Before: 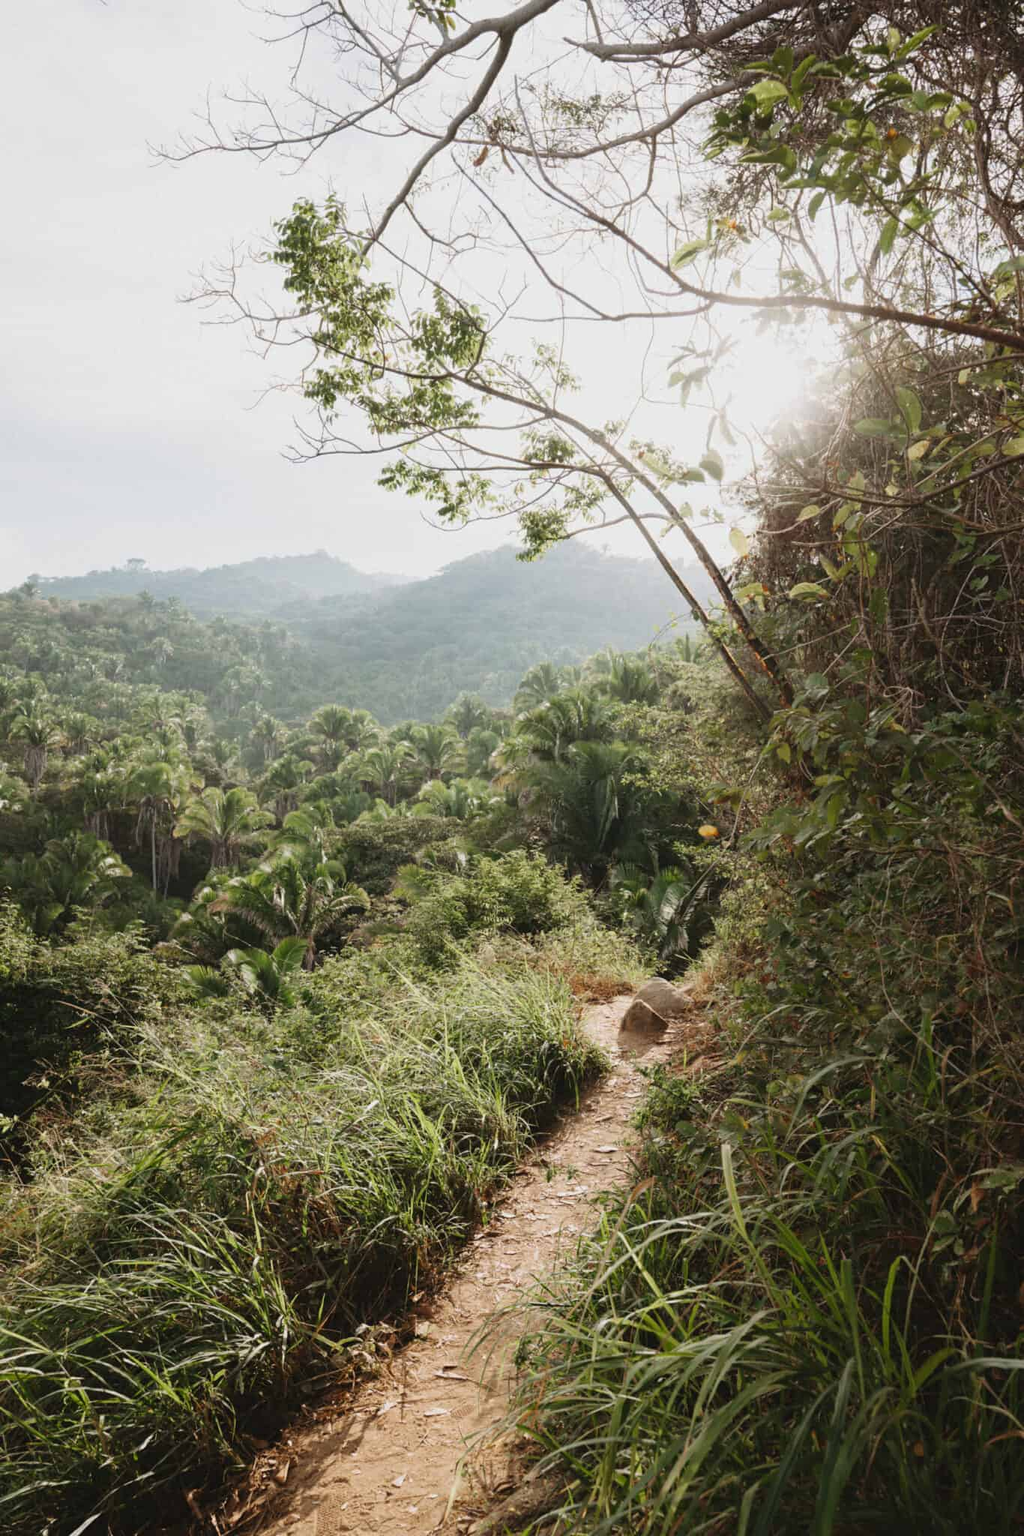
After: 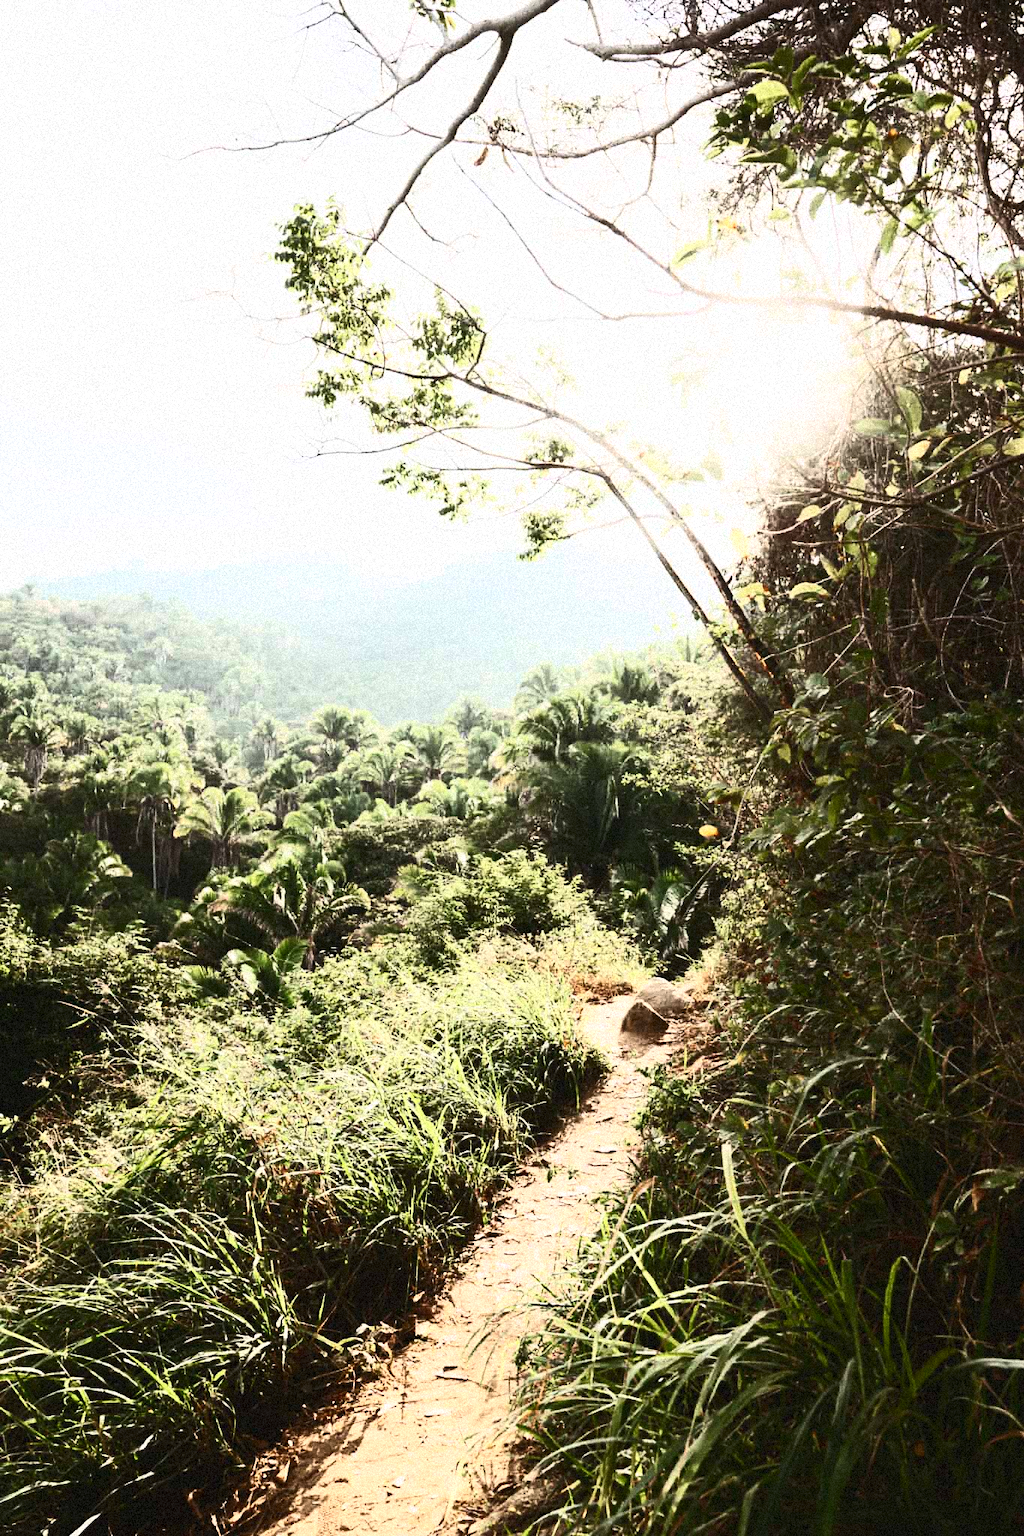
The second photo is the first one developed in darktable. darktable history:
grain: strength 35%, mid-tones bias 0%
tone equalizer: -8 EV -0.417 EV, -7 EV -0.389 EV, -6 EV -0.333 EV, -5 EV -0.222 EV, -3 EV 0.222 EV, -2 EV 0.333 EV, -1 EV 0.389 EV, +0 EV 0.417 EV, edges refinement/feathering 500, mask exposure compensation -1.57 EV, preserve details no
contrast brightness saturation: contrast 0.62, brightness 0.34, saturation 0.14
